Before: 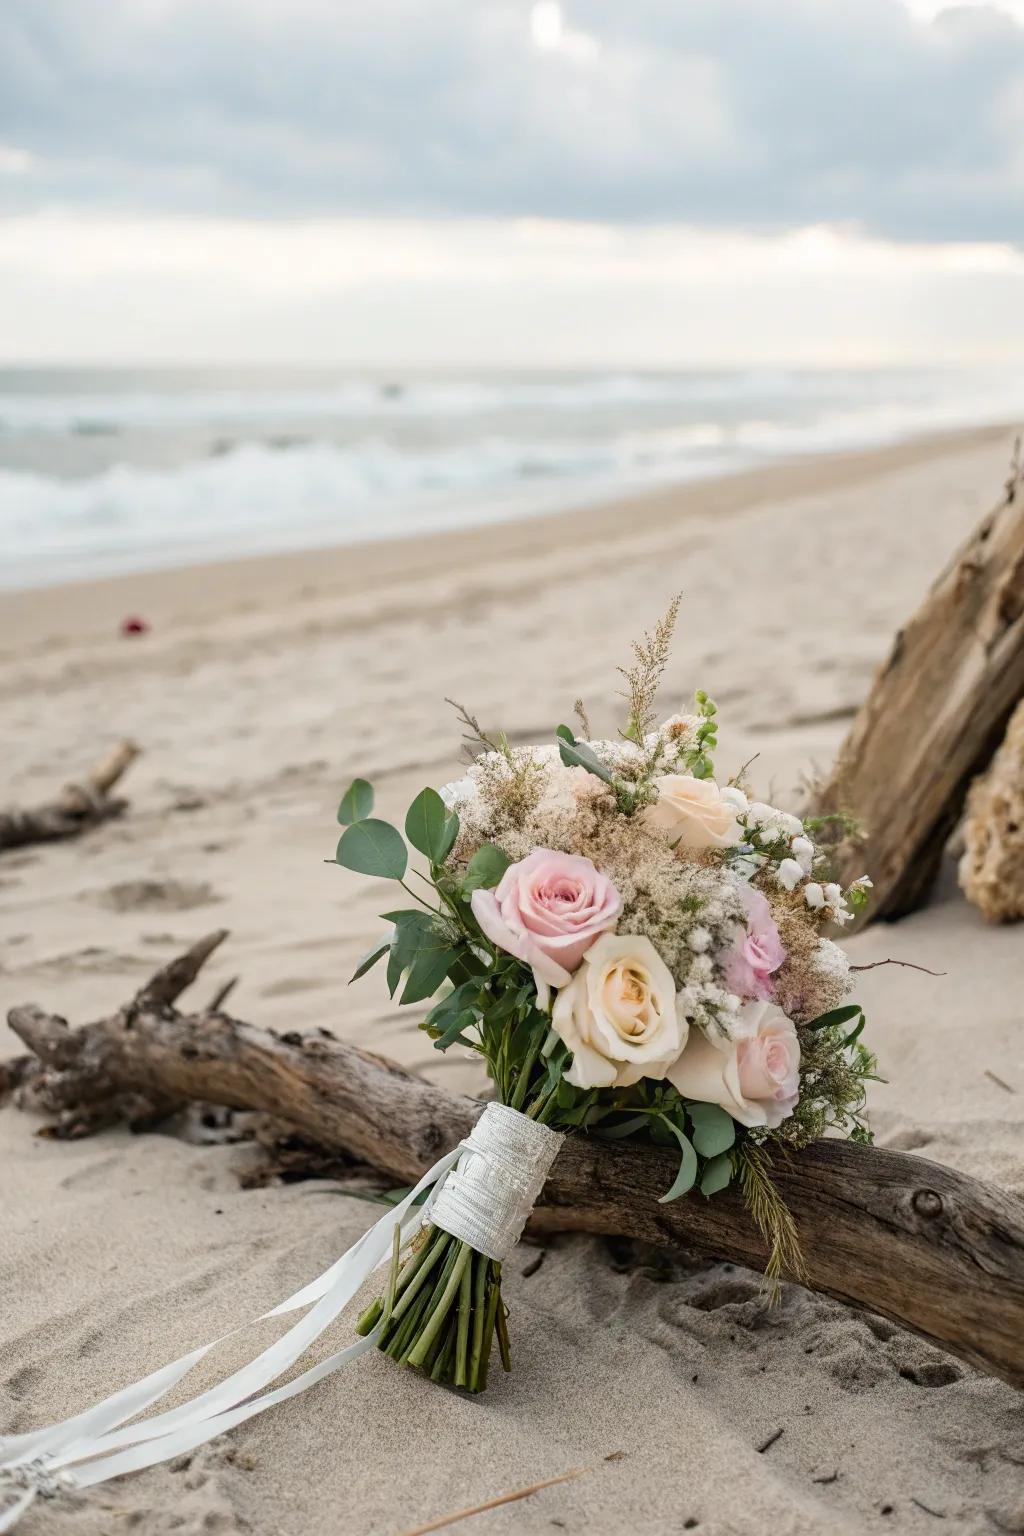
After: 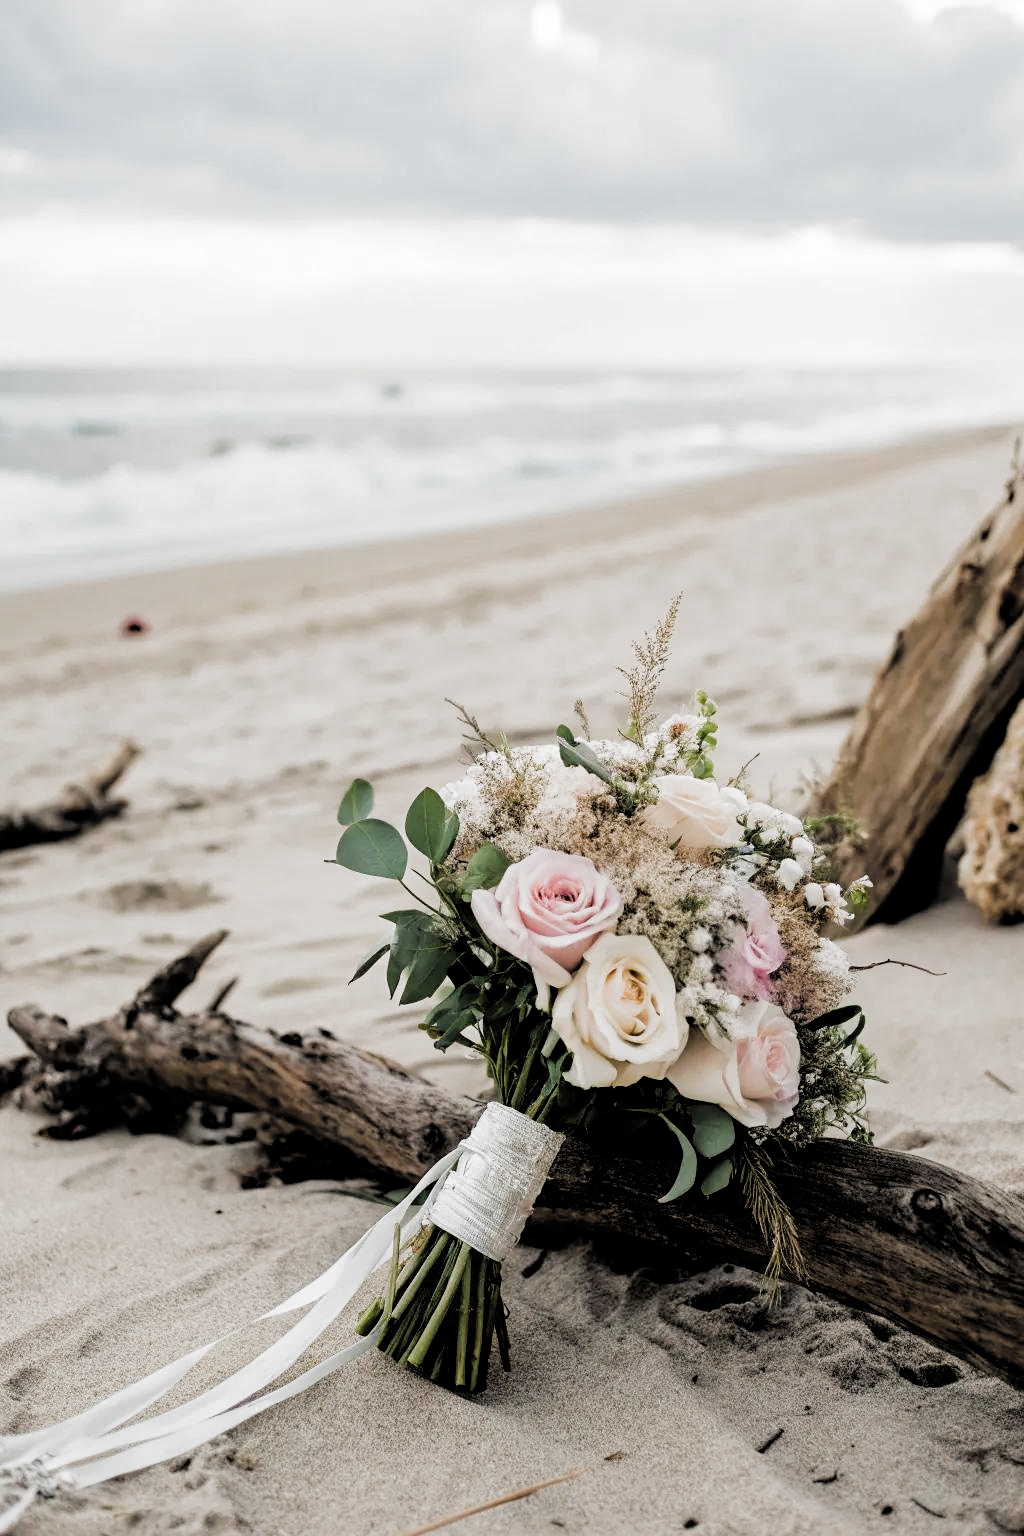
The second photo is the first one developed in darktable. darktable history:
contrast equalizer: octaves 7, y [[0.502, 0.505, 0.512, 0.529, 0.564, 0.588], [0.5 ×6], [0.502, 0.505, 0.512, 0.529, 0.564, 0.588], [0, 0.001, 0.001, 0.004, 0.008, 0.011], [0, 0.001, 0.001, 0.004, 0.008, 0.011]], mix 0.163
filmic rgb: black relative exposure -3.66 EV, white relative exposure 2.44 EV, threshold 3.06 EV, hardness 3.28, add noise in highlights 0.001, preserve chrominance luminance Y, color science v3 (2019), use custom middle-gray values true, contrast in highlights soft, enable highlight reconstruction true
